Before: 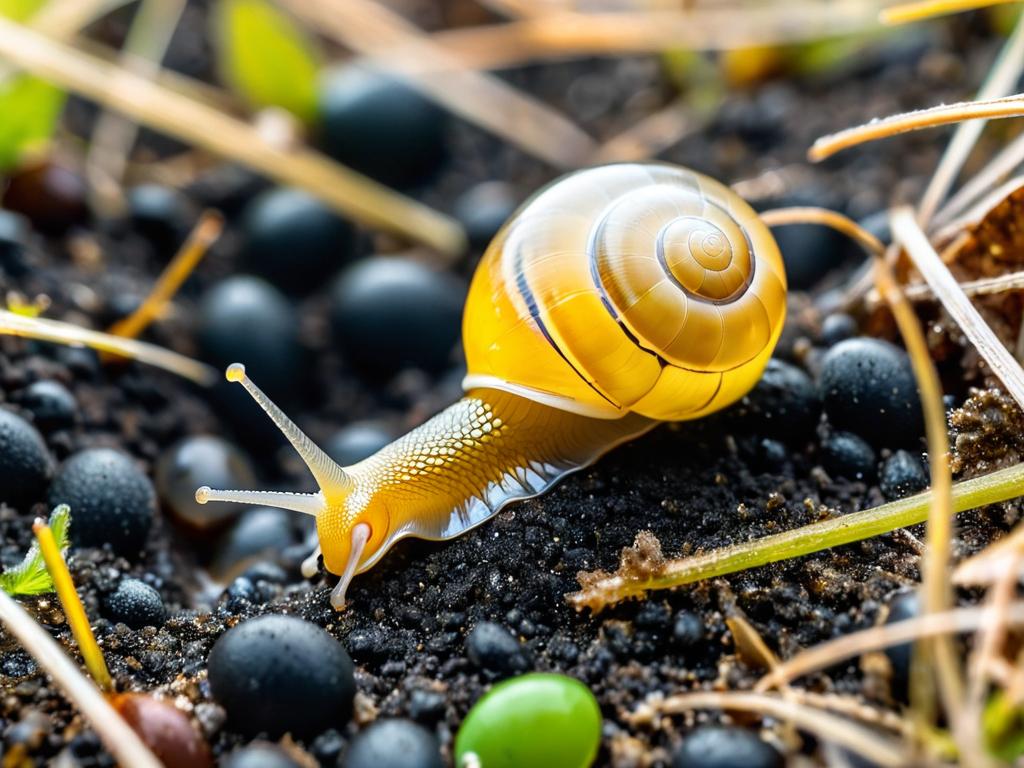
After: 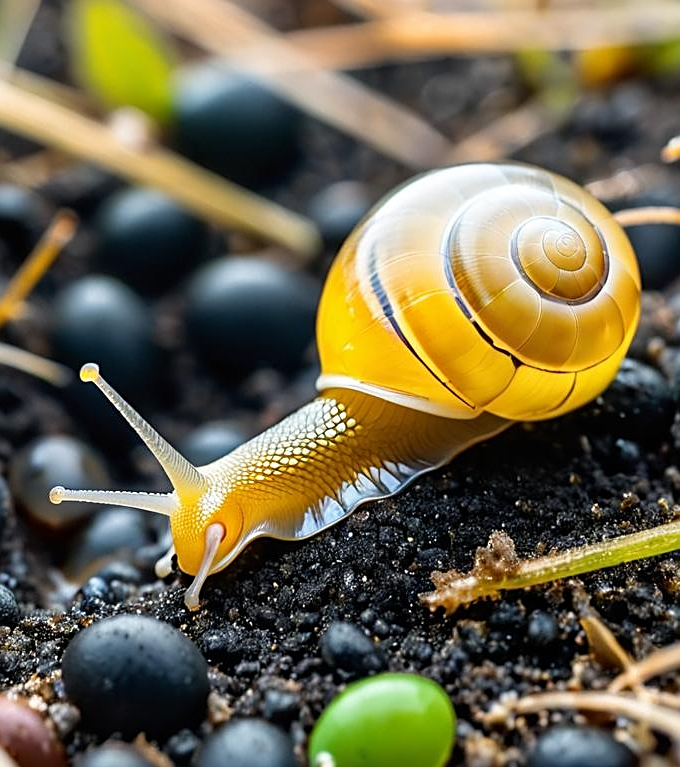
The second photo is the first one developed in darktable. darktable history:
sharpen: on, module defaults
crop and rotate: left 14.287%, right 19.265%
